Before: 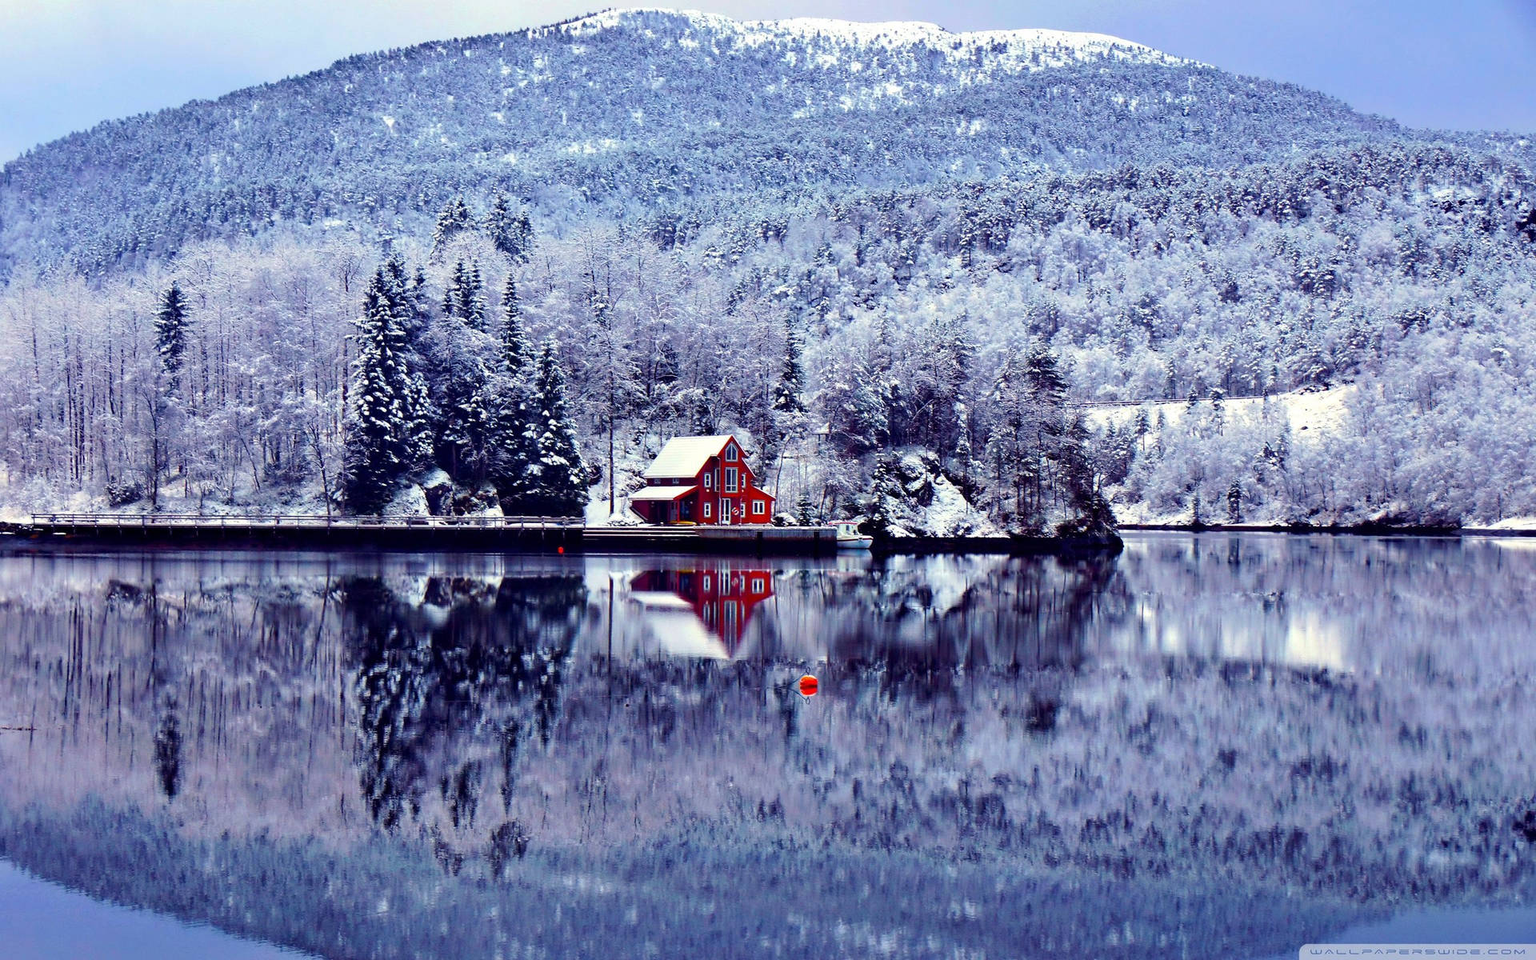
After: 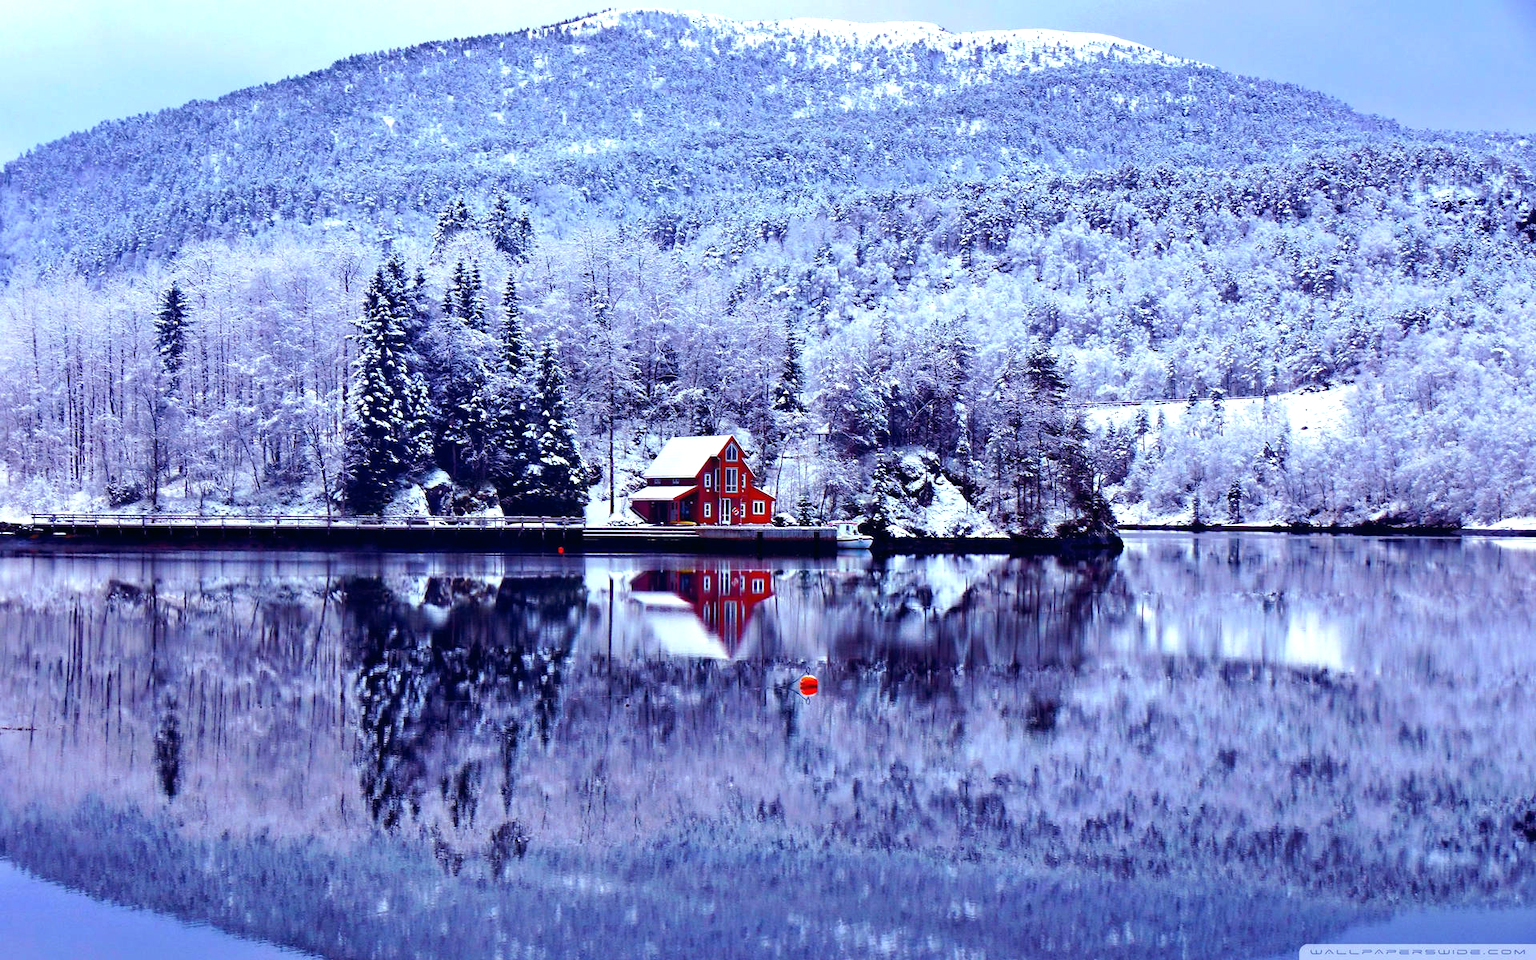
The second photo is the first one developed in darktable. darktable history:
color balance: mode lift, gamma, gain (sRGB), lift [0.997, 0.979, 1.021, 1.011], gamma [1, 1.084, 0.916, 0.998], gain [1, 0.87, 1.13, 1.101], contrast 4.55%, contrast fulcrum 38.24%, output saturation 104.09%
white balance: red 1.188, blue 1.11
